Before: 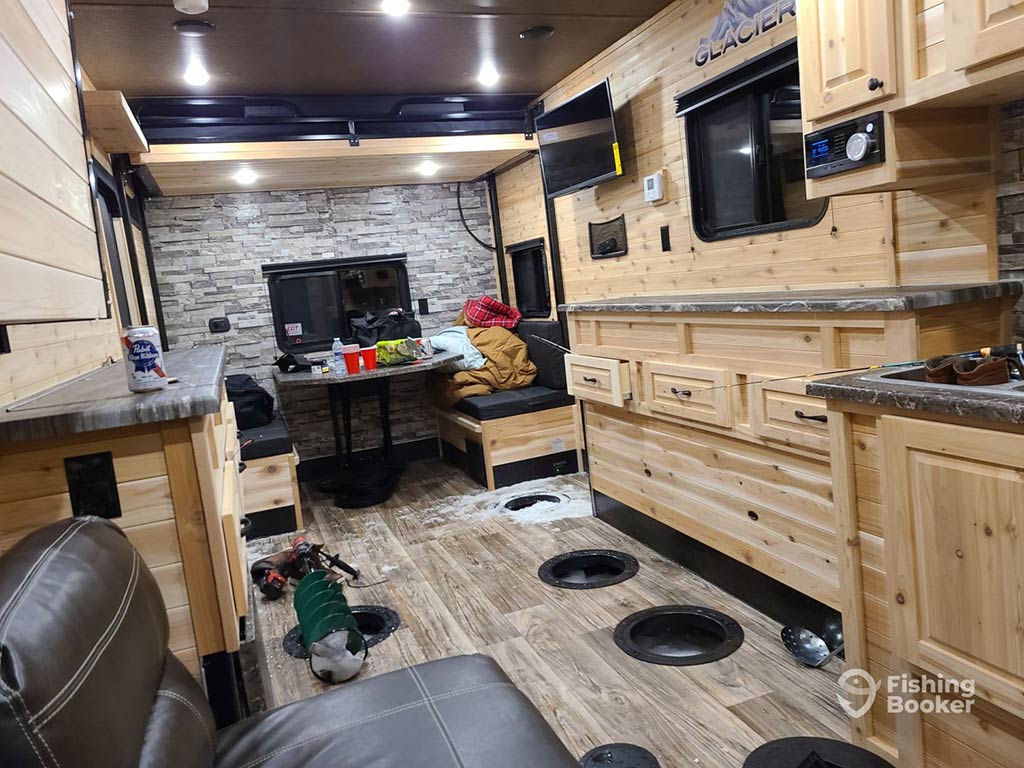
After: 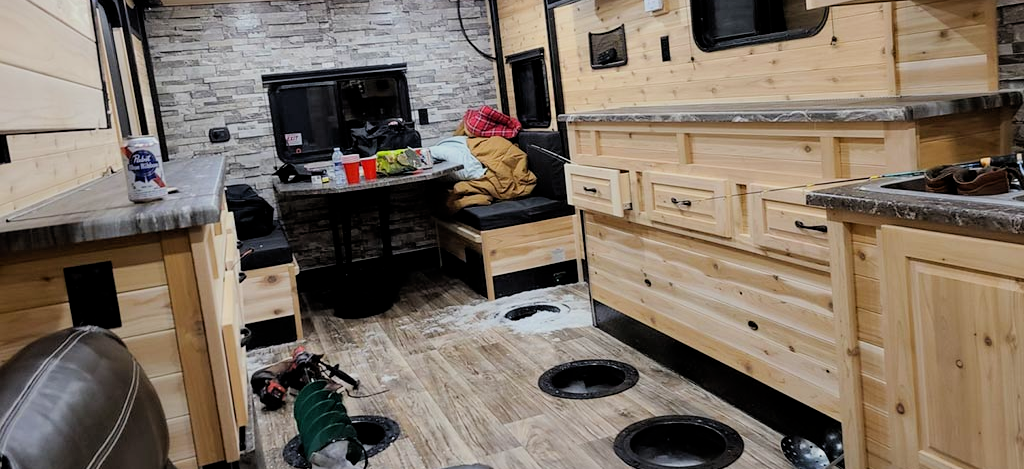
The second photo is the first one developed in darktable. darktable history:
filmic rgb: black relative exposure -7.59 EV, white relative exposure 4.64 EV, target black luminance 0%, hardness 3.53, latitude 50.44%, contrast 1.037, highlights saturation mix 9.59%, shadows ↔ highlights balance -0.17%
crop and rotate: top 24.84%, bottom 13.984%
